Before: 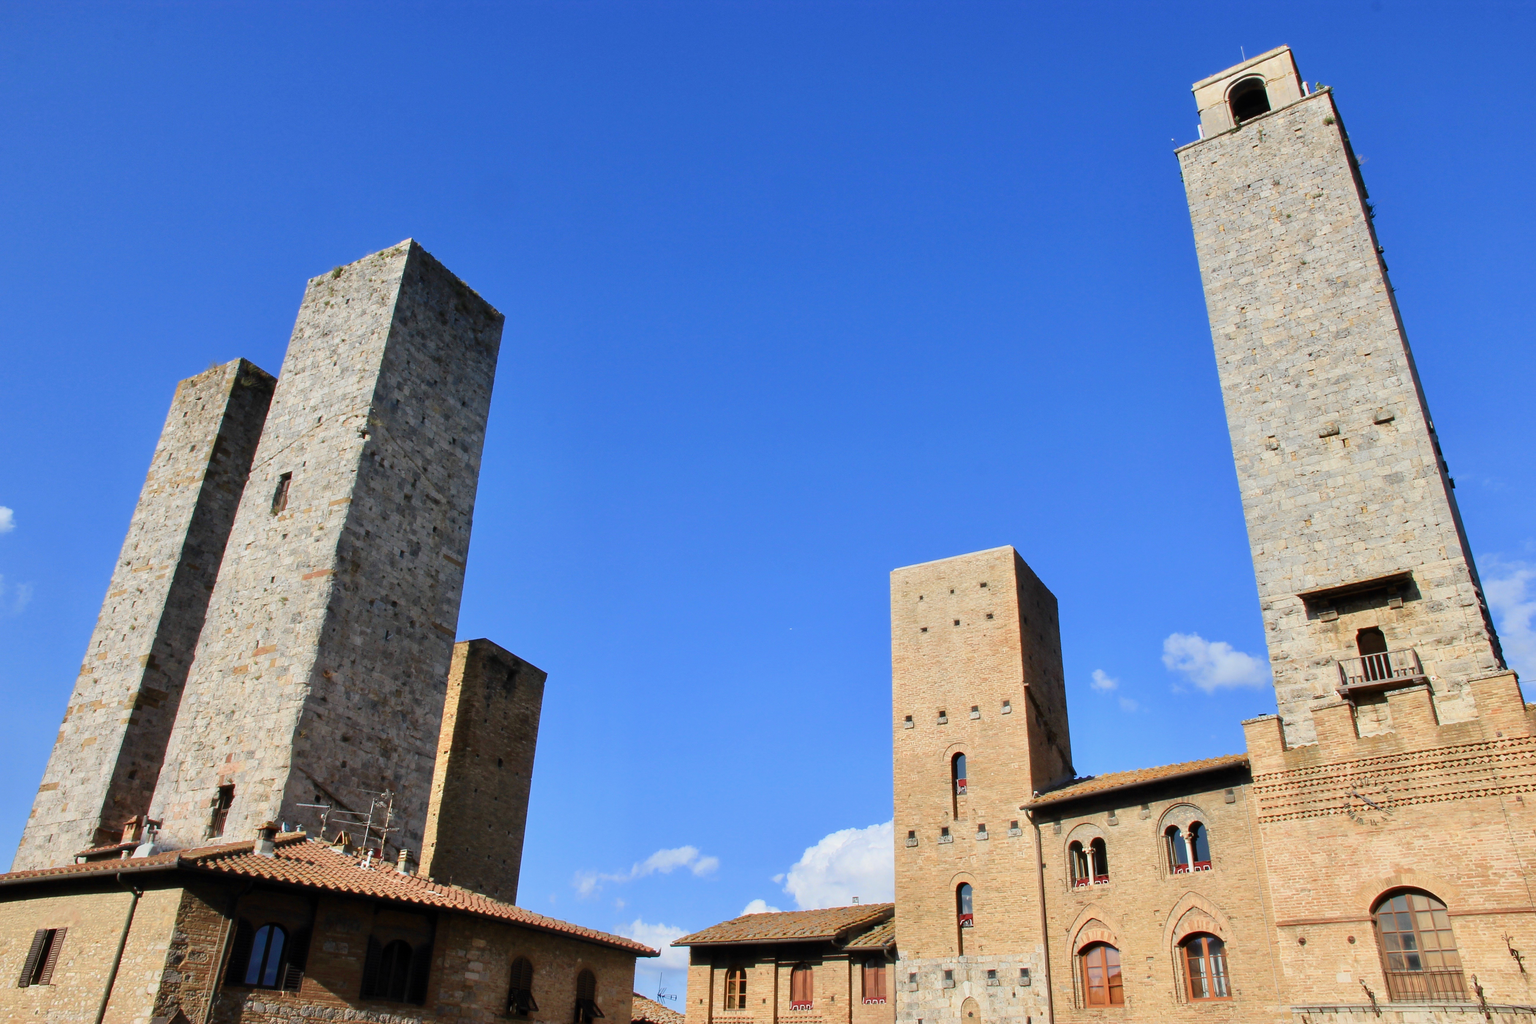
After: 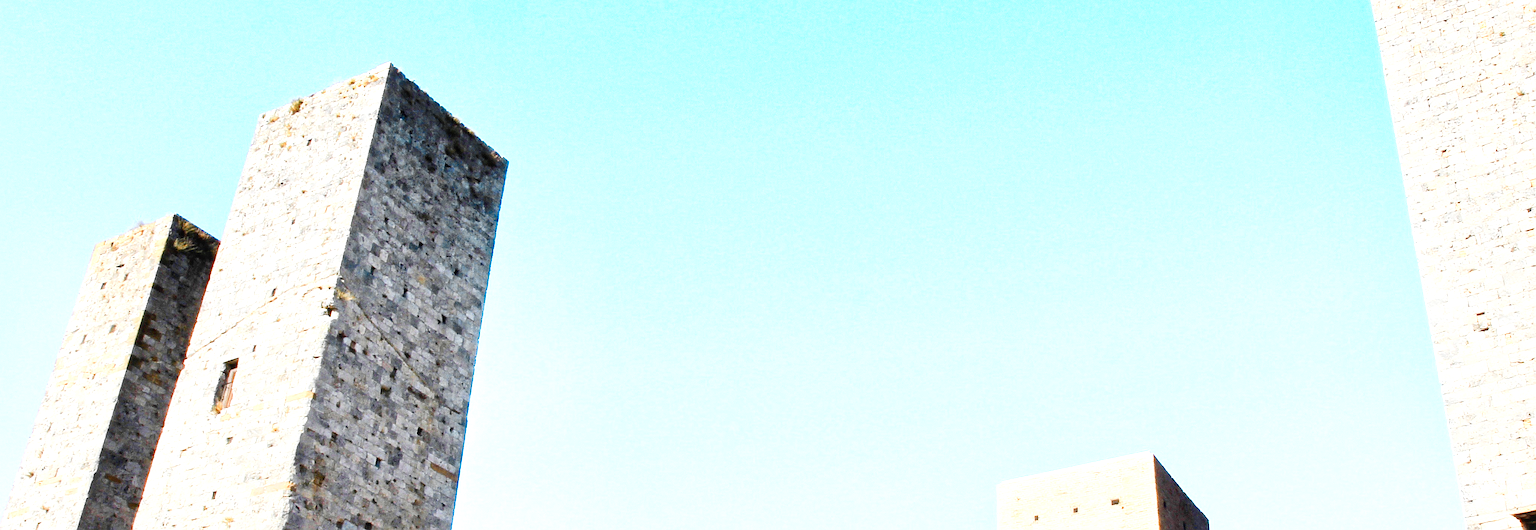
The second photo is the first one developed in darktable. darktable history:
exposure: black level correction 0, exposure 1.284 EV, compensate exposure bias true, compensate highlight preservation false
local contrast: mode bilateral grid, contrast 30, coarseness 25, midtone range 0.2
crop: left 6.779%, top 18.492%, right 14.327%, bottom 40.62%
color zones: curves: ch0 [(0.009, 0.528) (0.136, 0.6) (0.255, 0.586) (0.39, 0.528) (0.522, 0.584) (0.686, 0.736) (0.849, 0.561)]; ch1 [(0.045, 0.781) (0.14, 0.416) (0.257, 0.695) (0.442, 0.032) (0.738, 0.338) (0.818, 0.632) (0.891, 0.741) (1, 0.704)]; ch2 [(0, 0.667) (0.141, 0.52) (0.26, 0.37) (0.474, 0.432) (0.743, 0.286)]
tone curve: curves: ch0 [(0, 0.039) (0.113, 0.081) (0.204, 0.204) (0.498, 0.608) (0.709, 0.819) (0.984, 0.961)]; ch1 [(0, 0) (0.172, 0.123) (0.317, 0.272) (0.414, 0.382) (0.476, 0.479) (0.505, 0.501) (0.528, 0.54) (0.618, 0.647) (0.709, 0.764) (1, 1)]; ch2 [(0, 0) (0.411, 0.424) (0.492, 0.502) (0.521, 0.513) (0.537, 0.57) (0.686, 0.638) (1, 1)], preserve colors none
sharpen: on, module defaults
